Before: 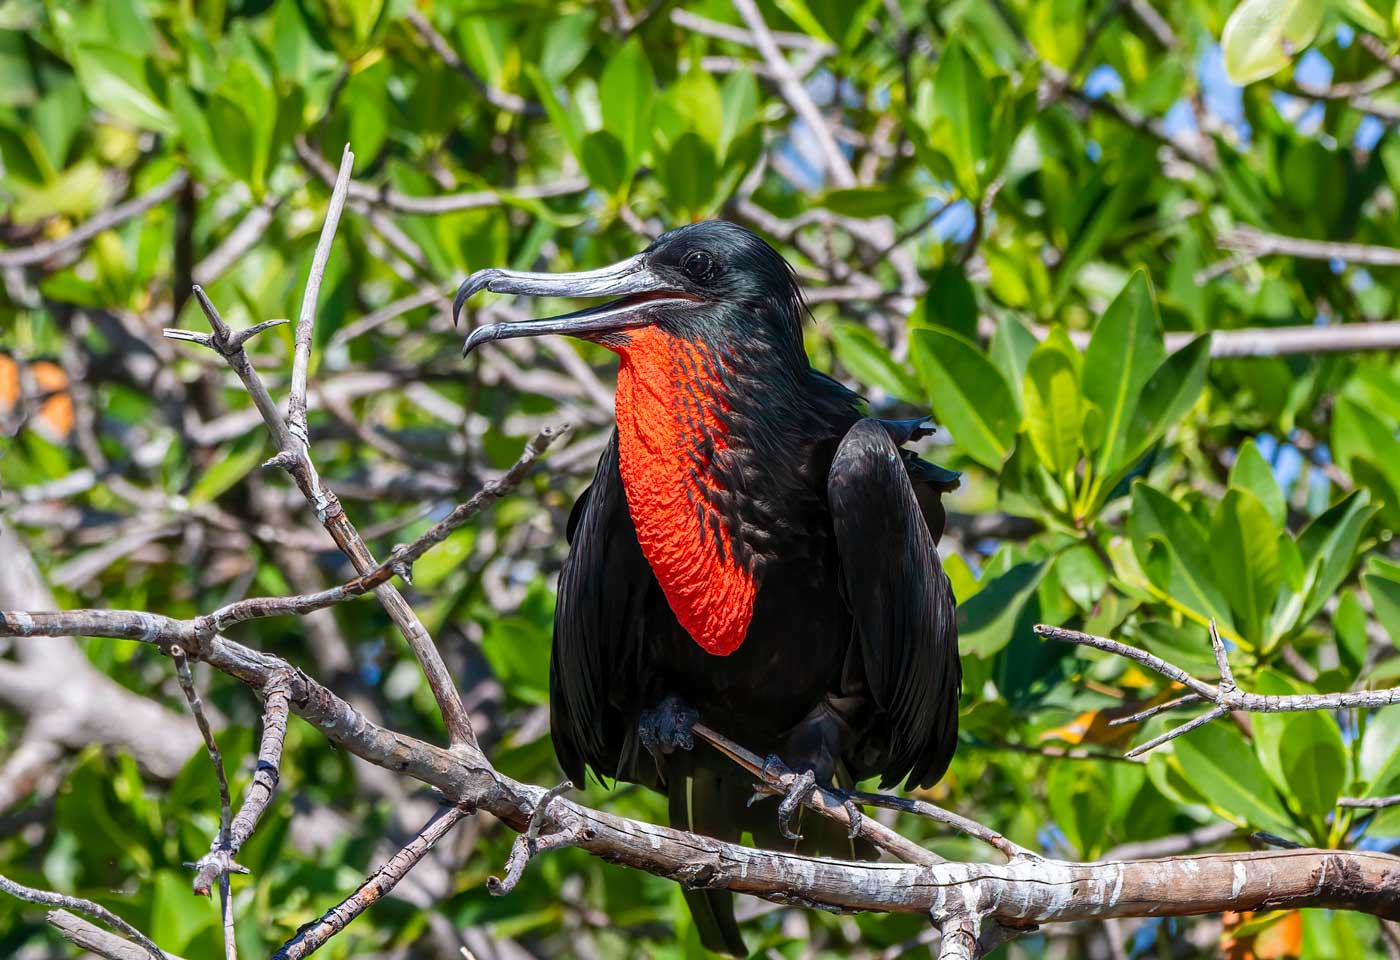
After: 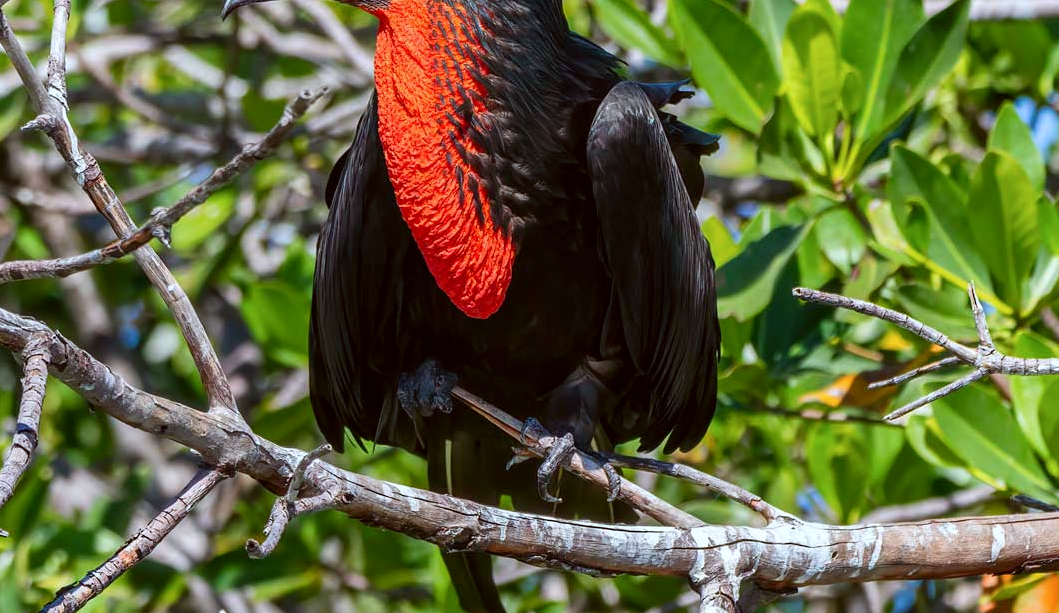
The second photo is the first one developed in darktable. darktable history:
color correction: highlights a* -3.28, highlights b* -6.24, shadows a* 3.1, shadows b* 5.19
crop and rotate: left 17.299%, top 35.115%, right 7.015%, bottom 1.024%
tone equalizer: on, module defaults
